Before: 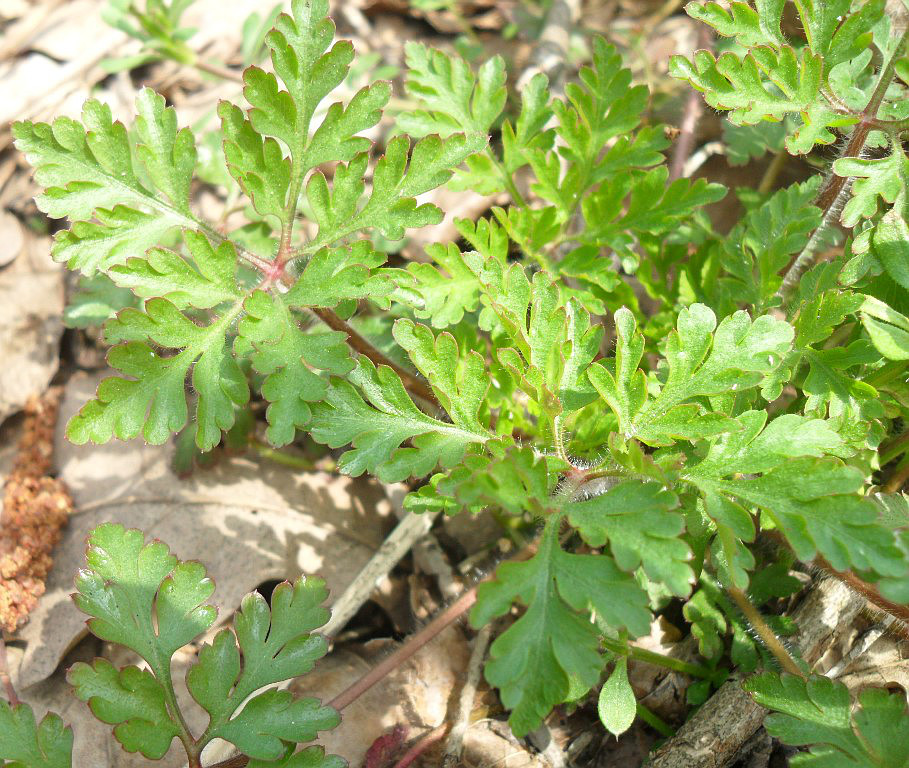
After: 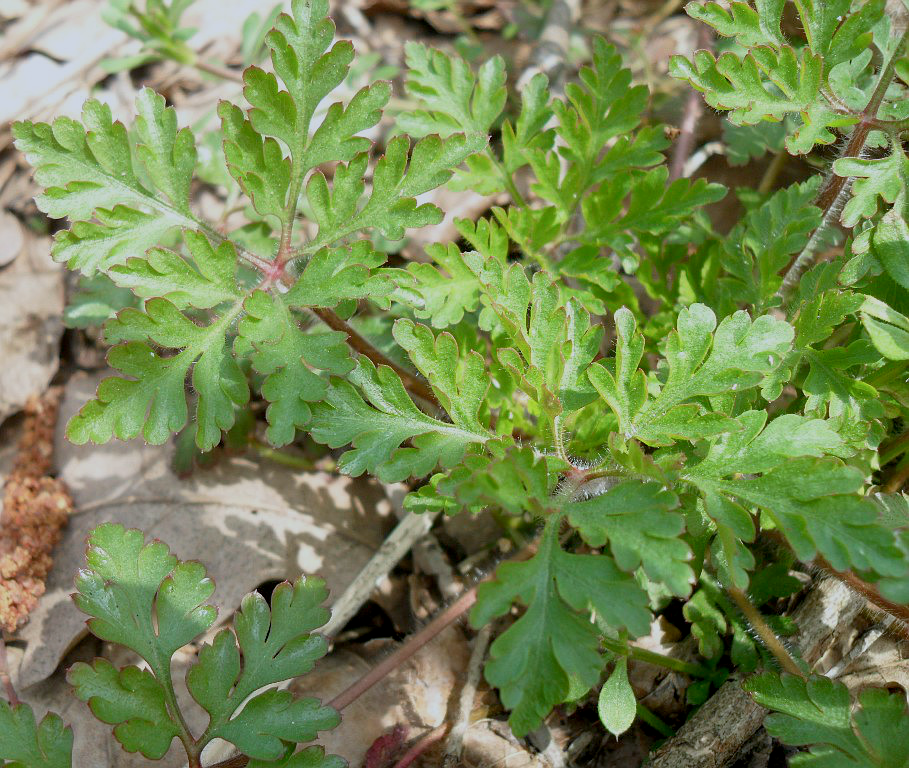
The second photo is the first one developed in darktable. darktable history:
color correction: highlights a* -0.792, highlights b* -8.91
exposure: black level correction 0.009, exposure 0.118 EV, compensate exposure bias true, compensate highlight preservation false
